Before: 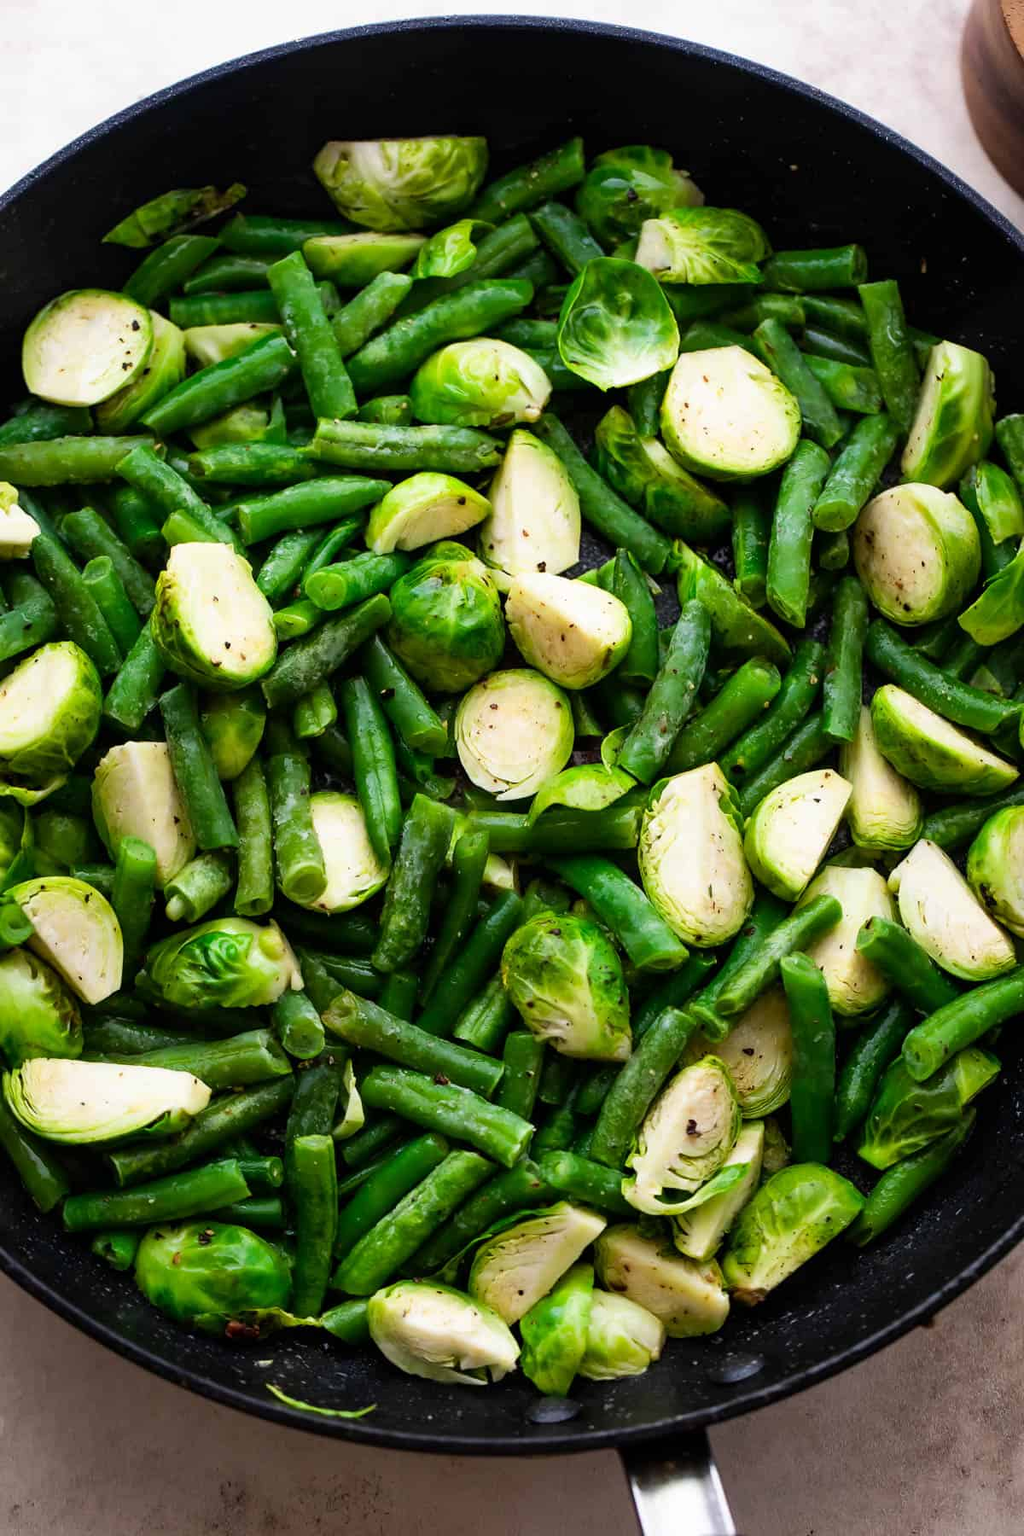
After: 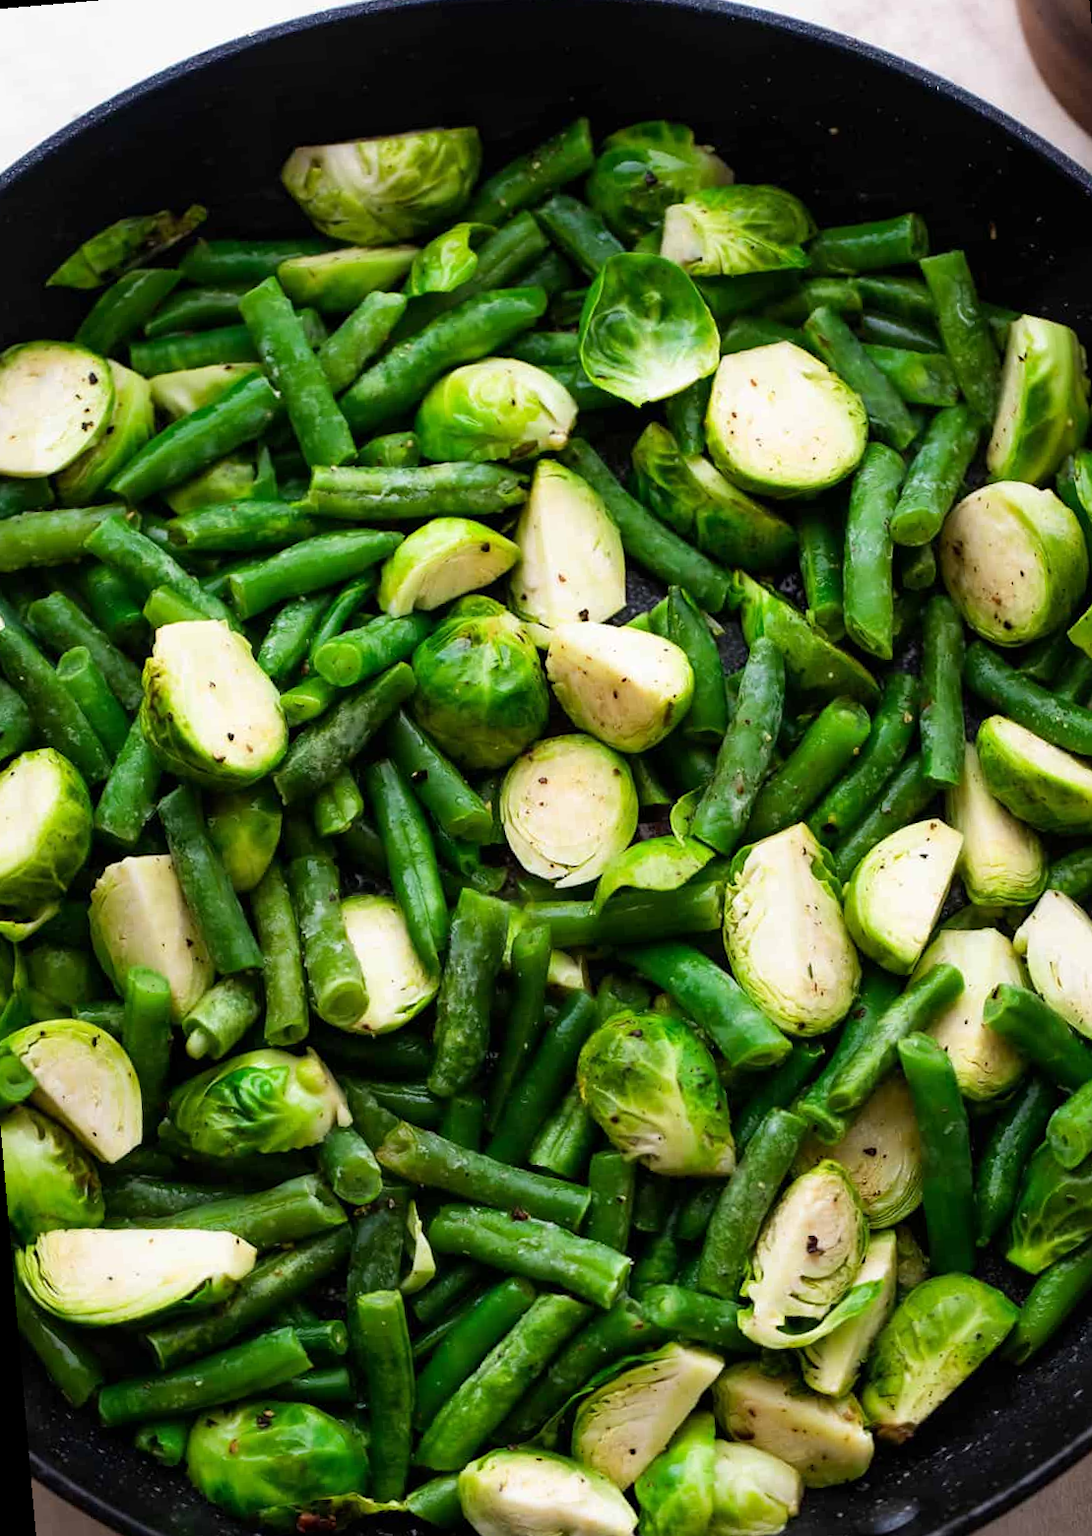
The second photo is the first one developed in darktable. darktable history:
crop and rotate: left 7.196%, top 4.574%, right 10.605%, bottom 13.178%
rotate and perspective: rotation -4.98°, automatic cropping off
